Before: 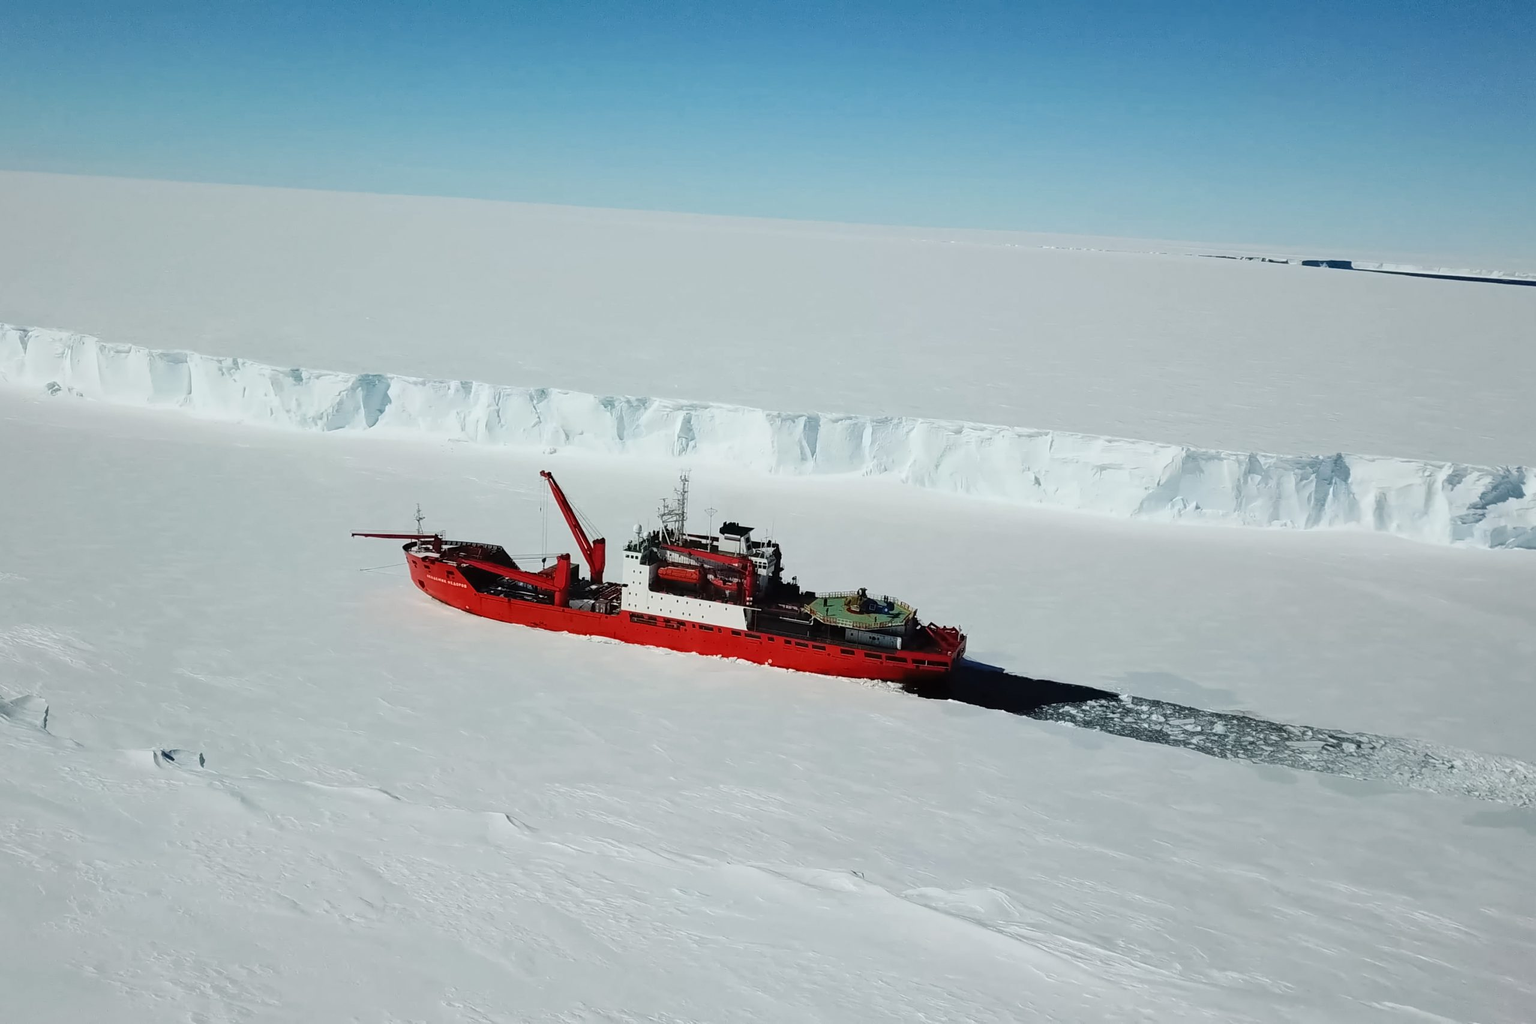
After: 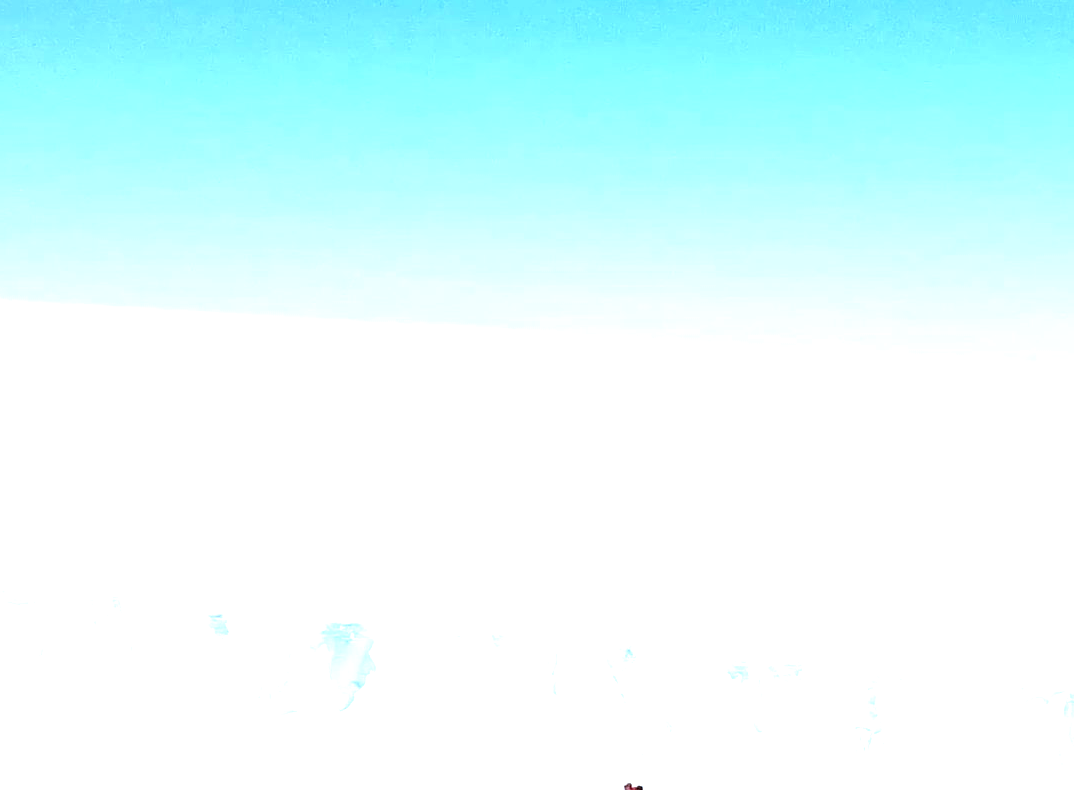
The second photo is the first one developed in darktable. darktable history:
exposure: black level correction 0.001, exposure 1.822 EV, compensate exposure bias true, compensate highlight preservation false
crop and rotate: left 10.817%, top 0.062%, right 47.194%, bottom 53.626%
white balance: red 0.931, blue 1.11
